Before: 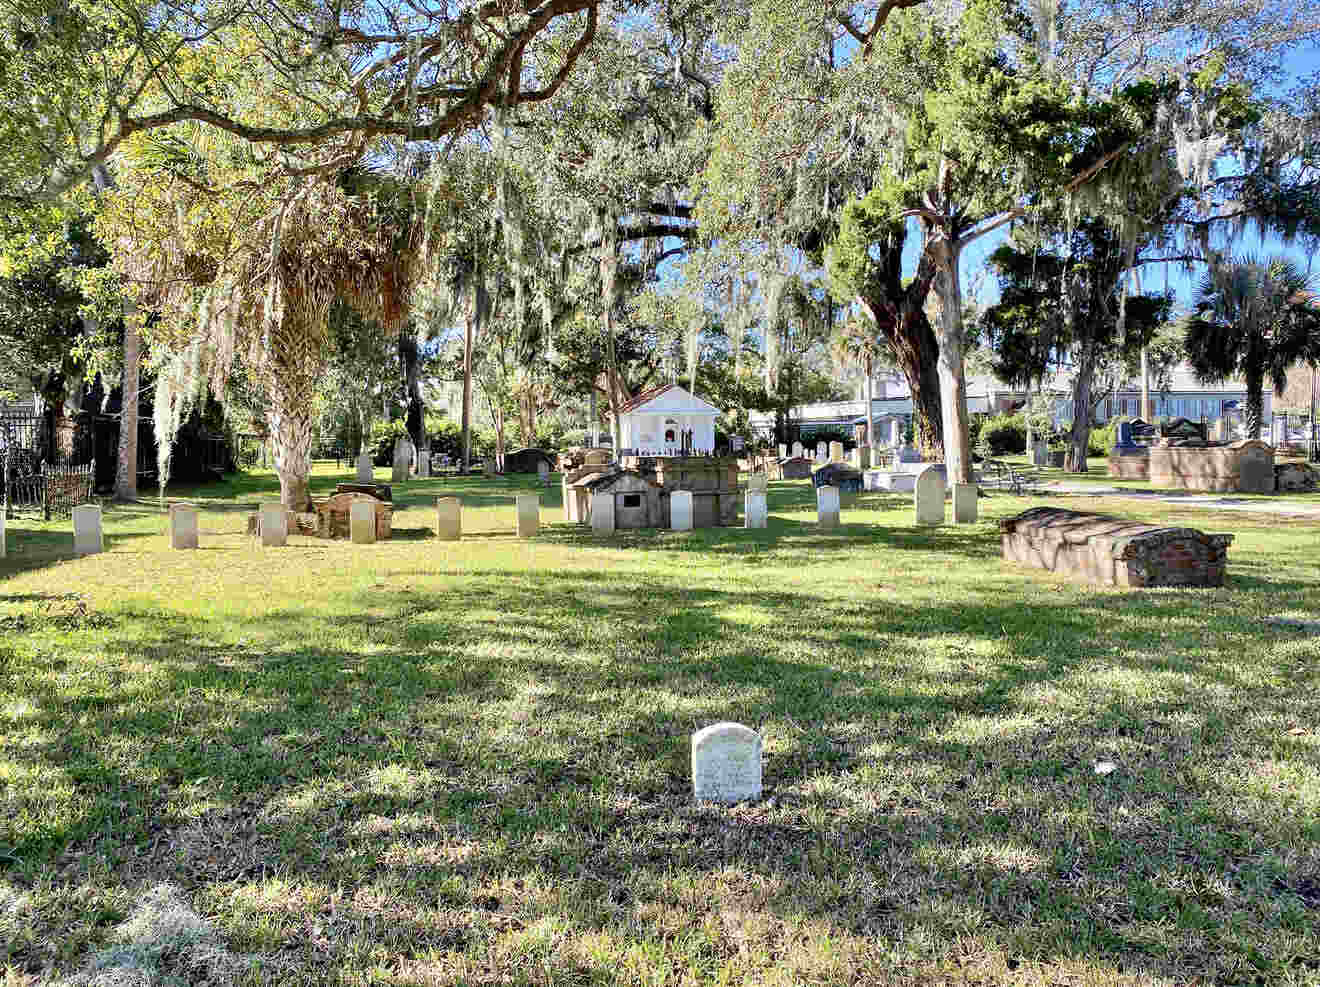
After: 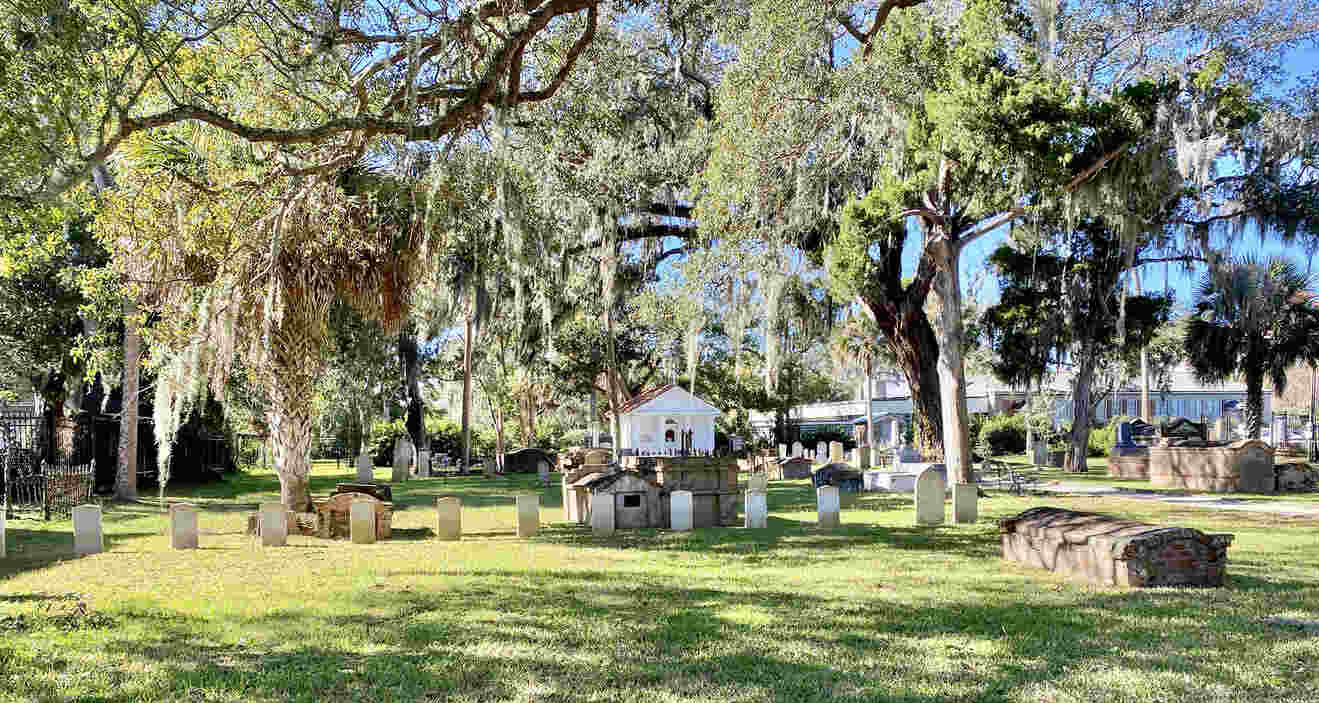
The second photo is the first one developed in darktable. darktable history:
crop: right 0.001%, bottom 28.736%
